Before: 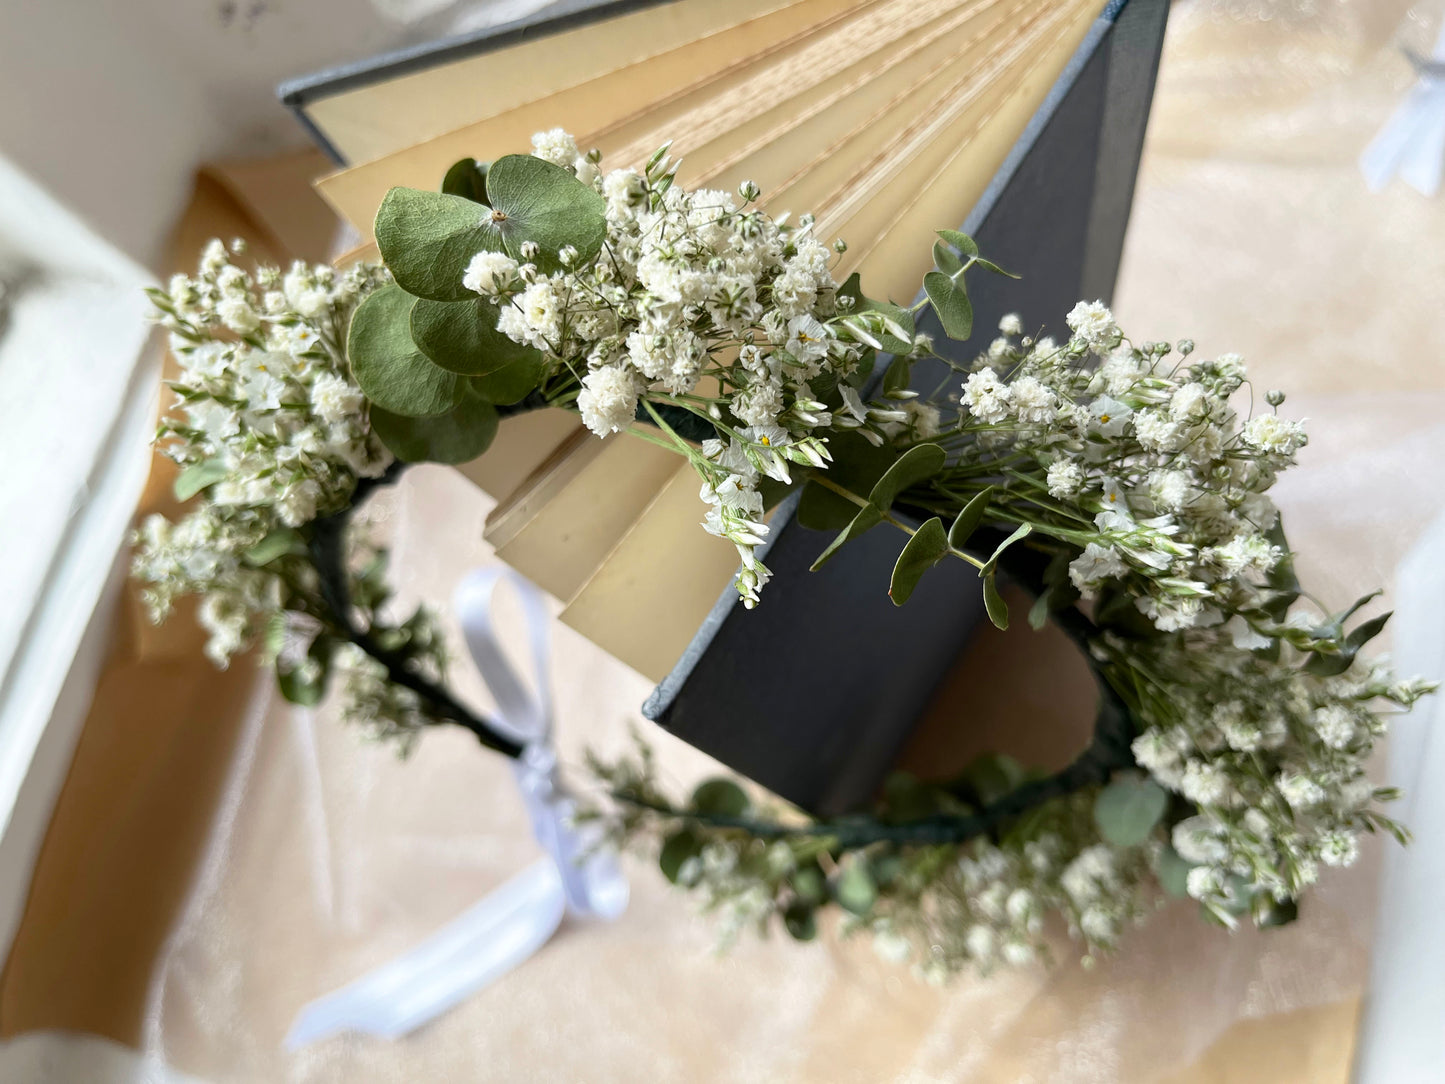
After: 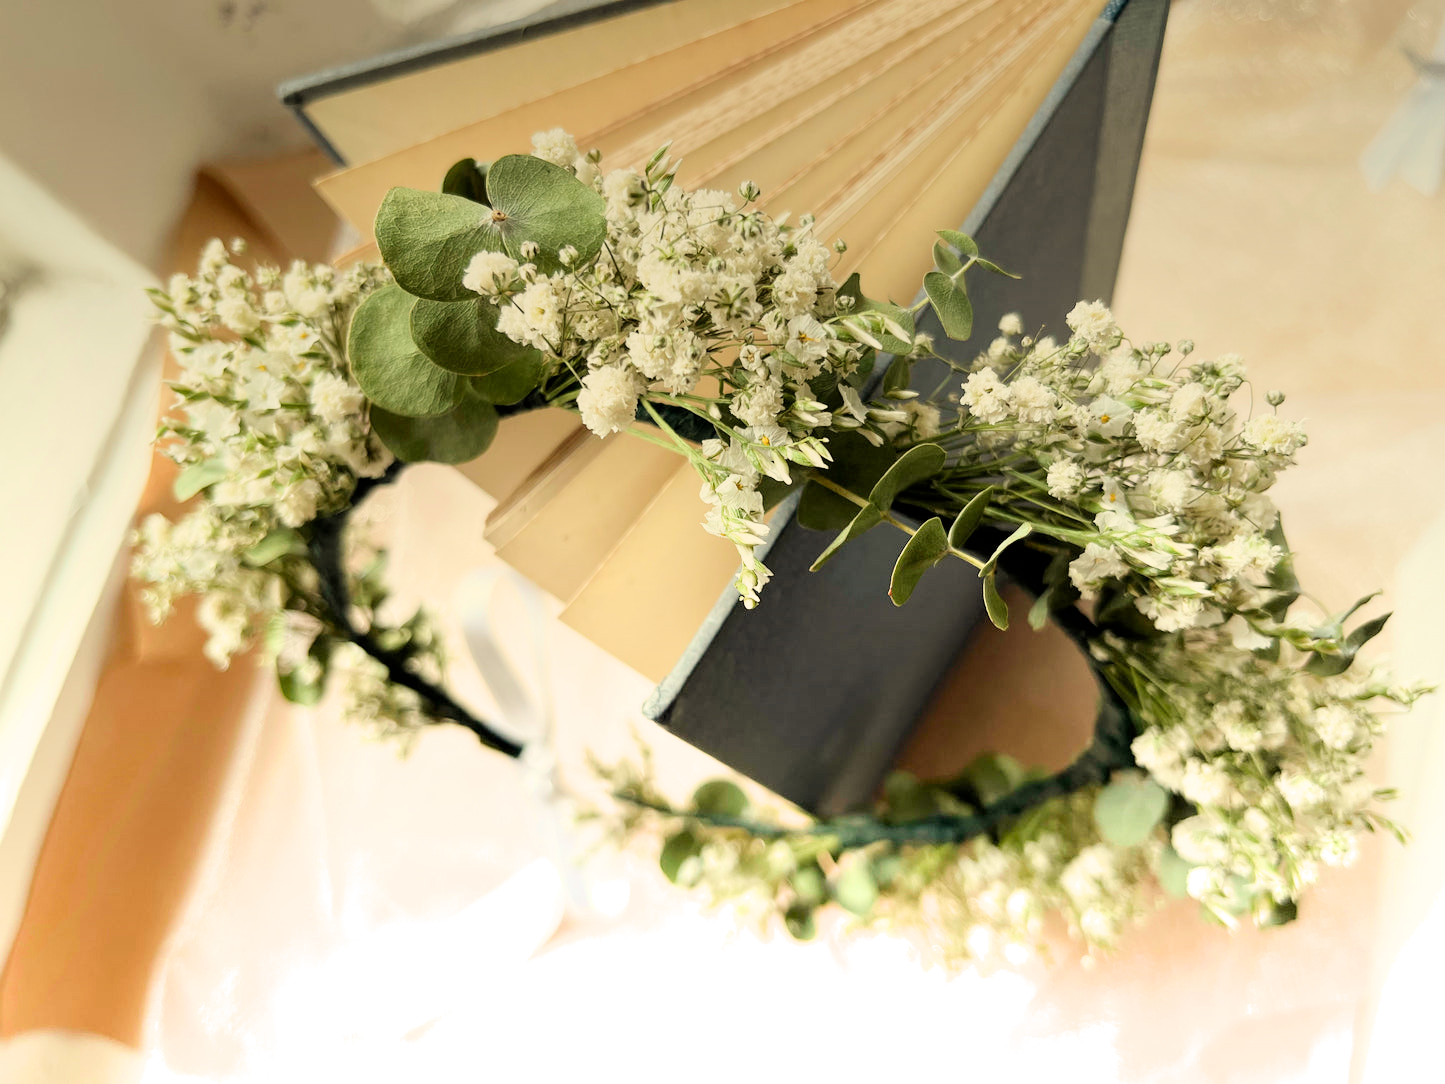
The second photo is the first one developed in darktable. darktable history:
graduated density: density -3.9 EV
white balance: red 1.08, blue 0.791
filmic rgb: black relative exposure -7.65 EV, white relative exposure 4.56 EV, hardness 3.61
